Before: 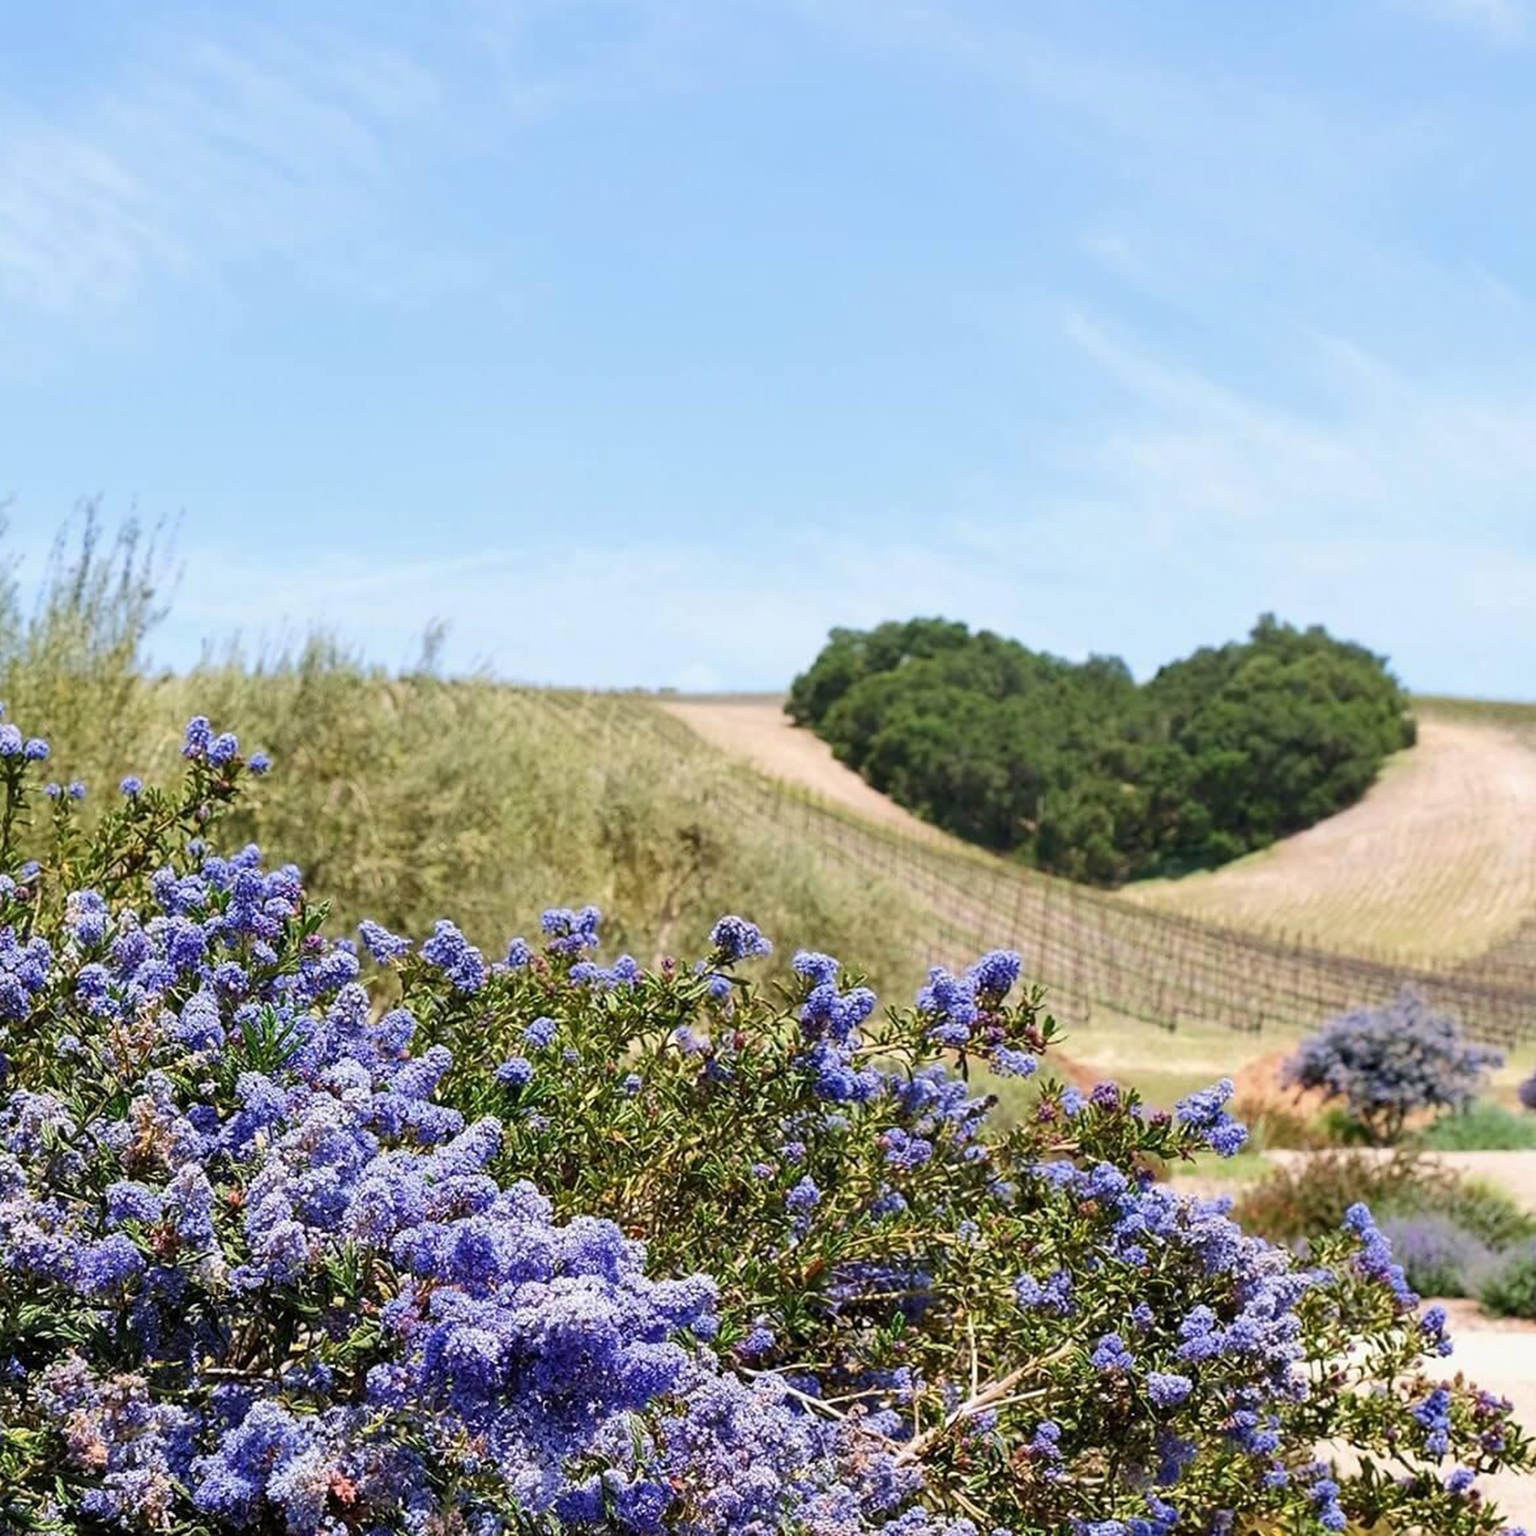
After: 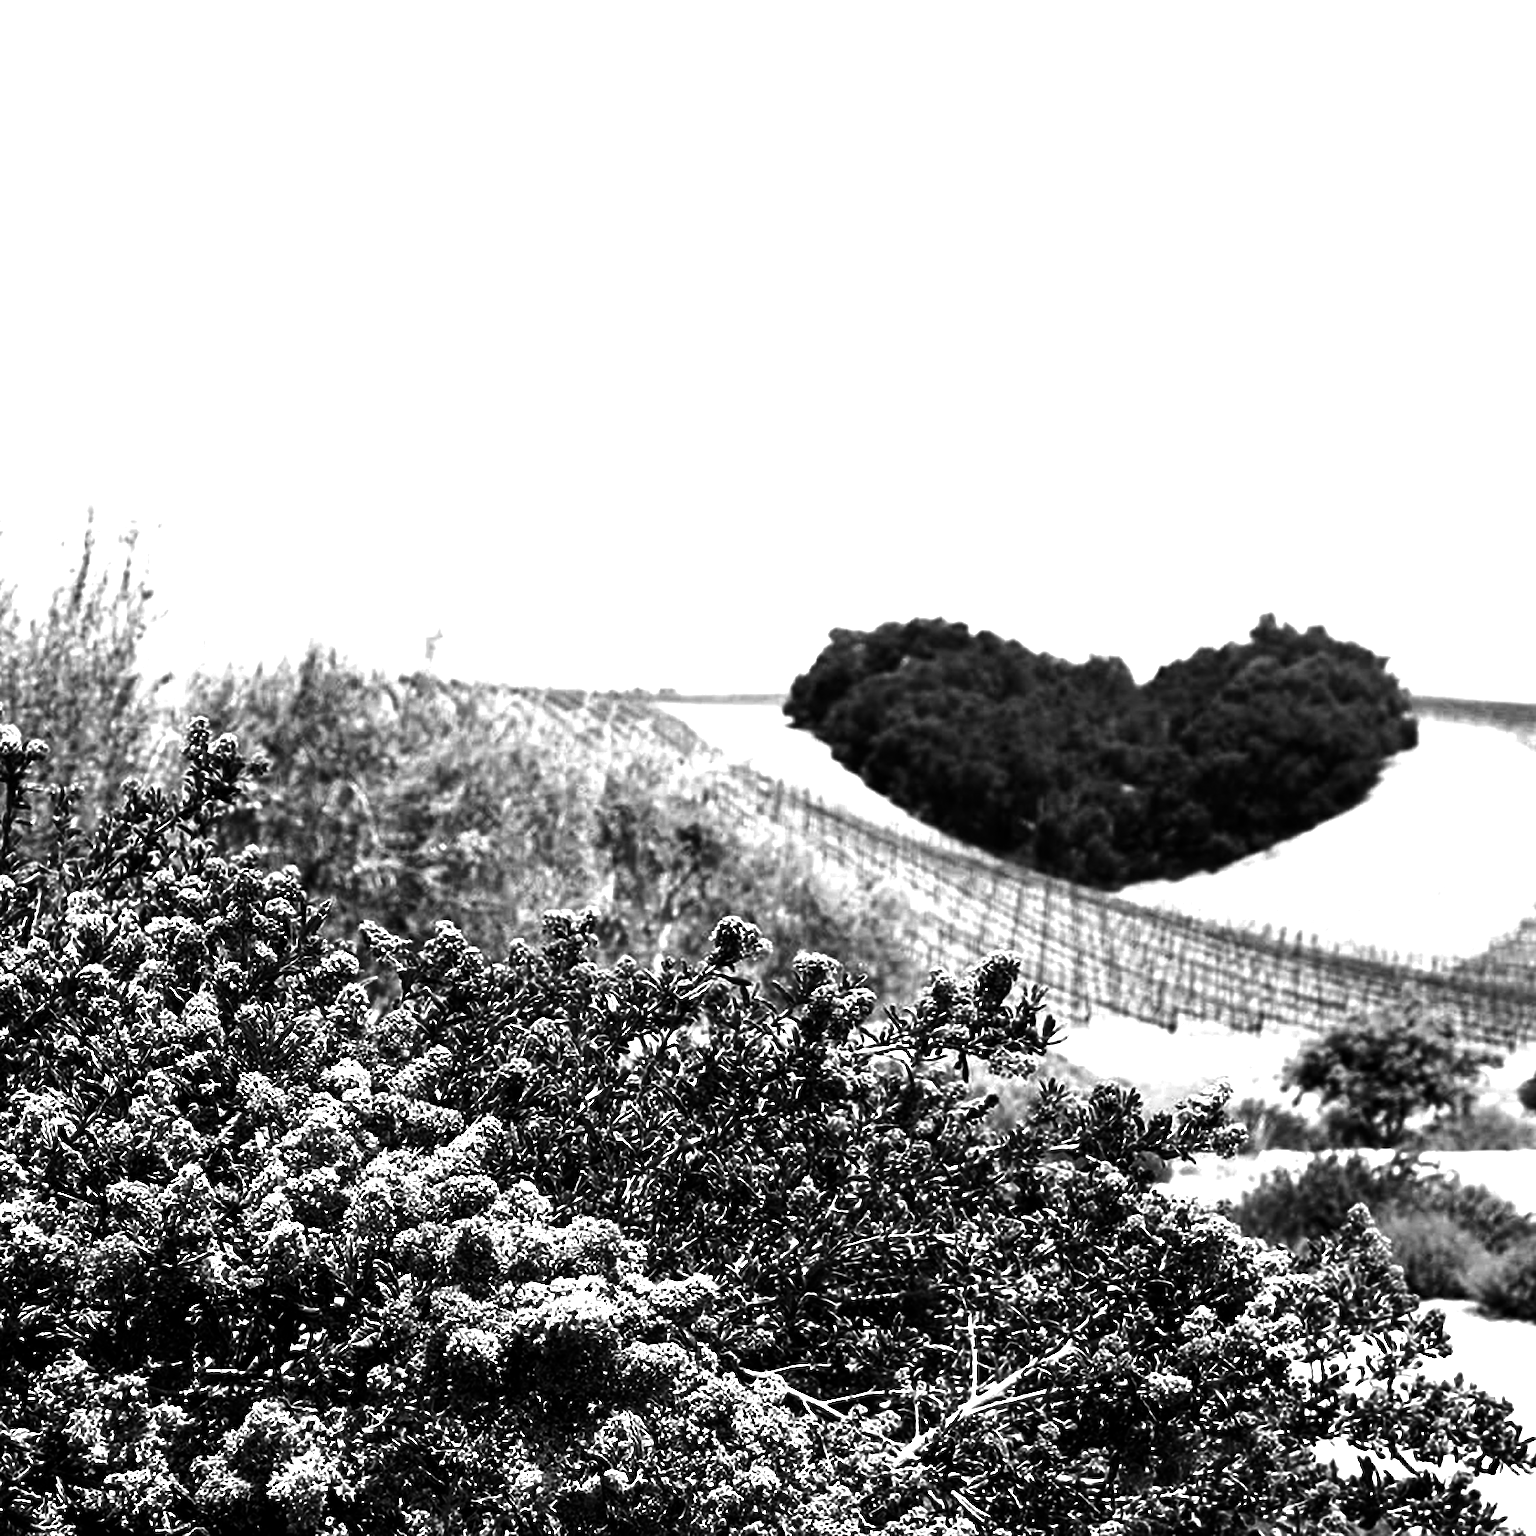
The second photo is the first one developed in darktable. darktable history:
contrast brightness saturation: contrast 0.02, brightness -1, saturation -1
exposure: exposure 0.999 EV, compensate highlight preservation false
